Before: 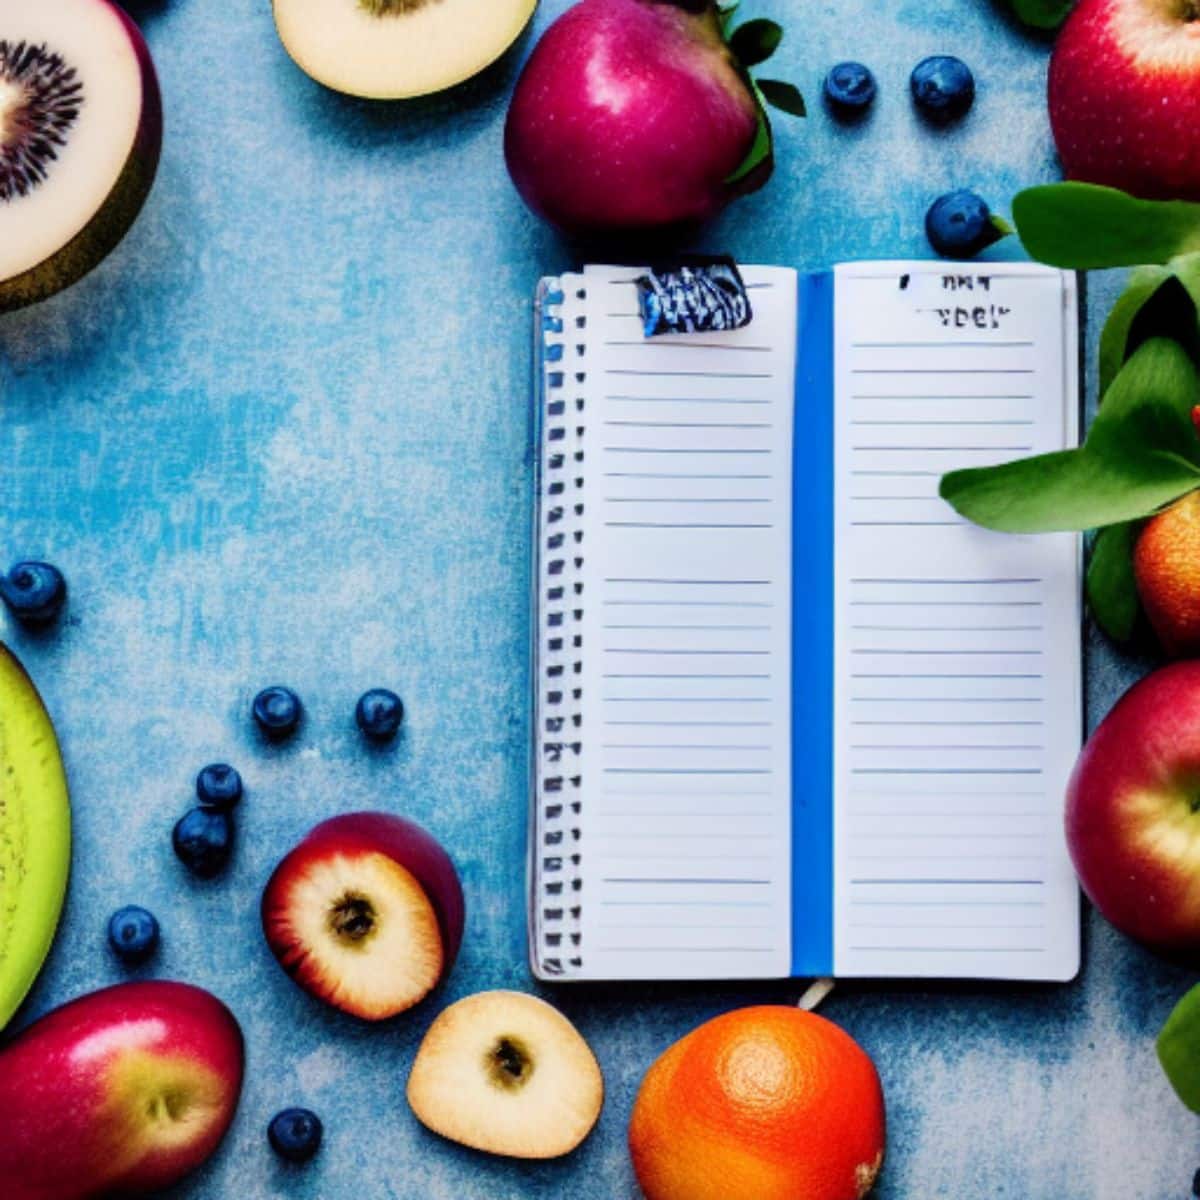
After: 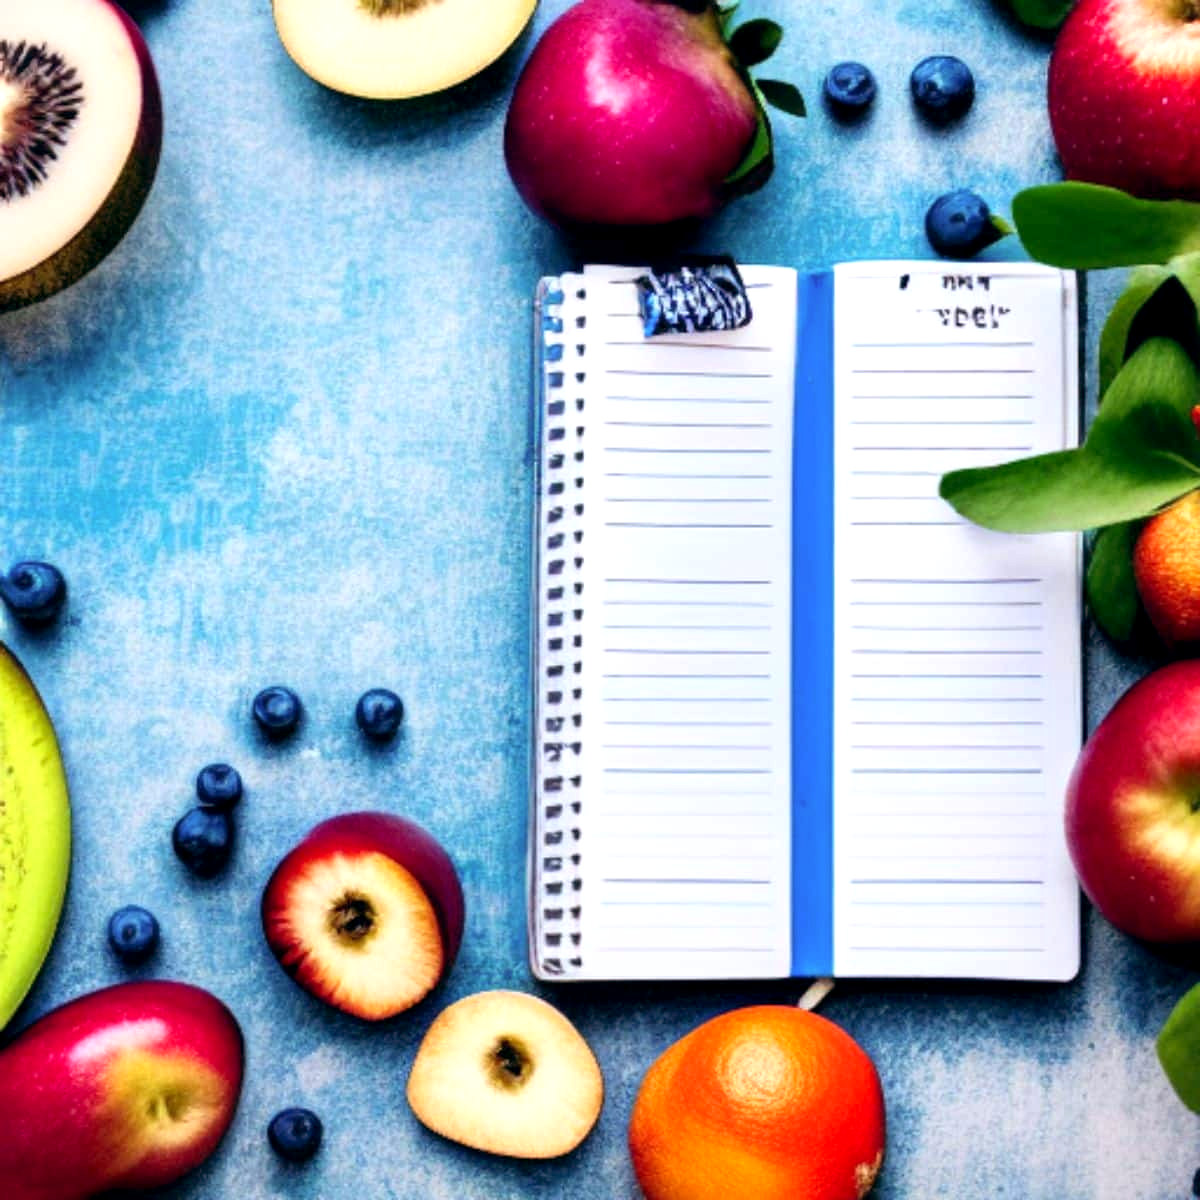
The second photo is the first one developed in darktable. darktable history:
color balance: lift [0.998, 0.998, 1.001, 1.002], gamma [0.995, 1.025, 0.992, 0.975], gain [0.995, 1.02, 0.997, 0.98]
exposure: black level correction 0.001, exposure 0.5 EV, compensate exposure bias true, compensate highlight preservation false
